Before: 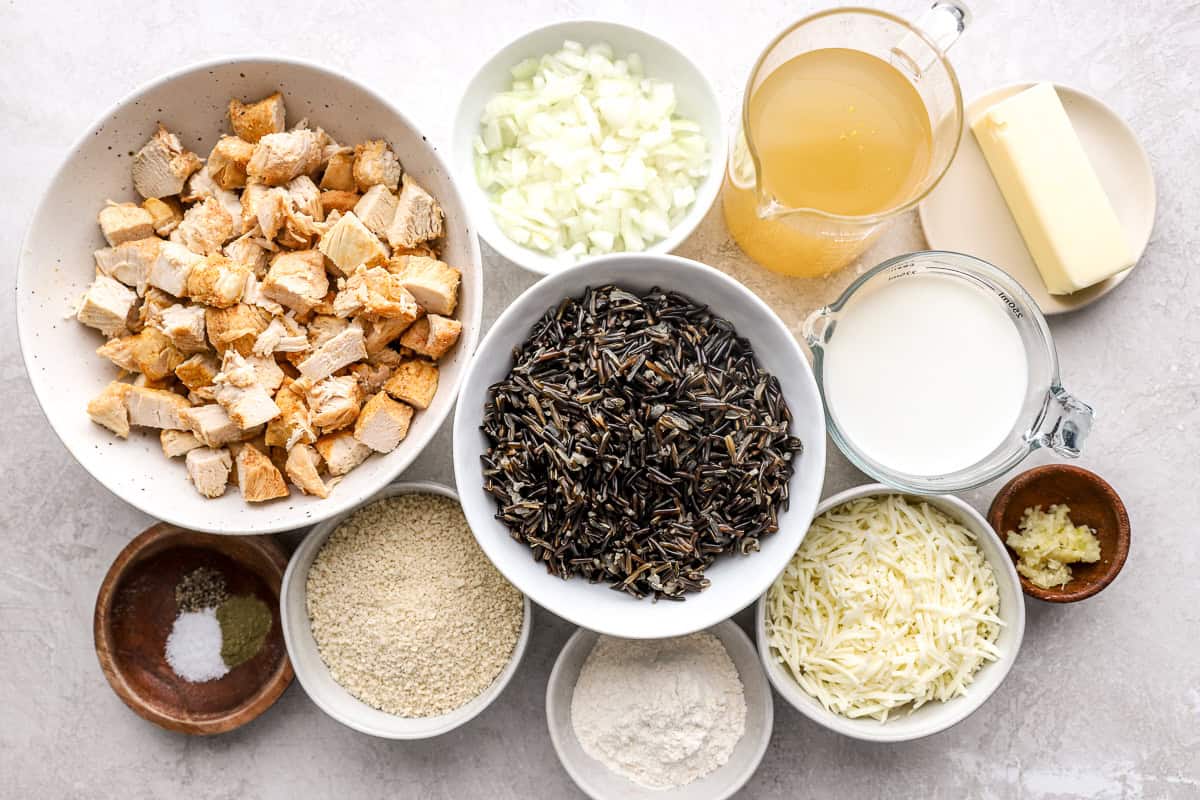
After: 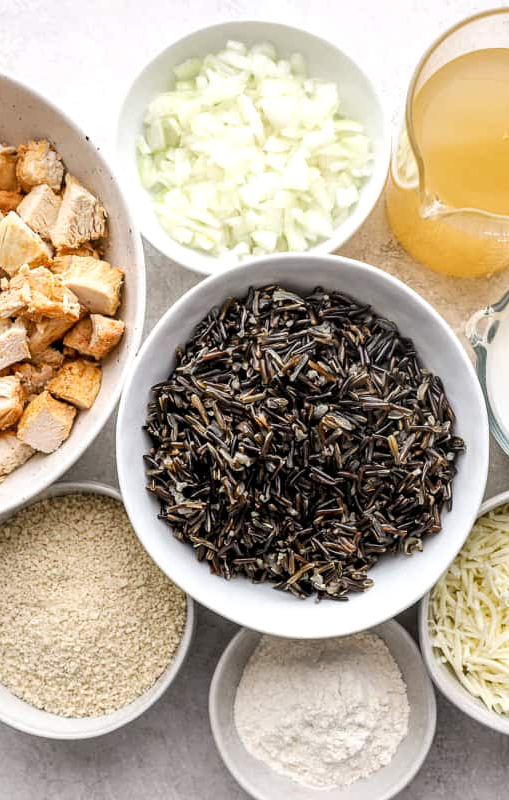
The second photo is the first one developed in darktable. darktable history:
crop: left 28.124%, right 29.381%
local contrast: highlights 102%, shadows 99%, detail 120%, midtone range 0.2
